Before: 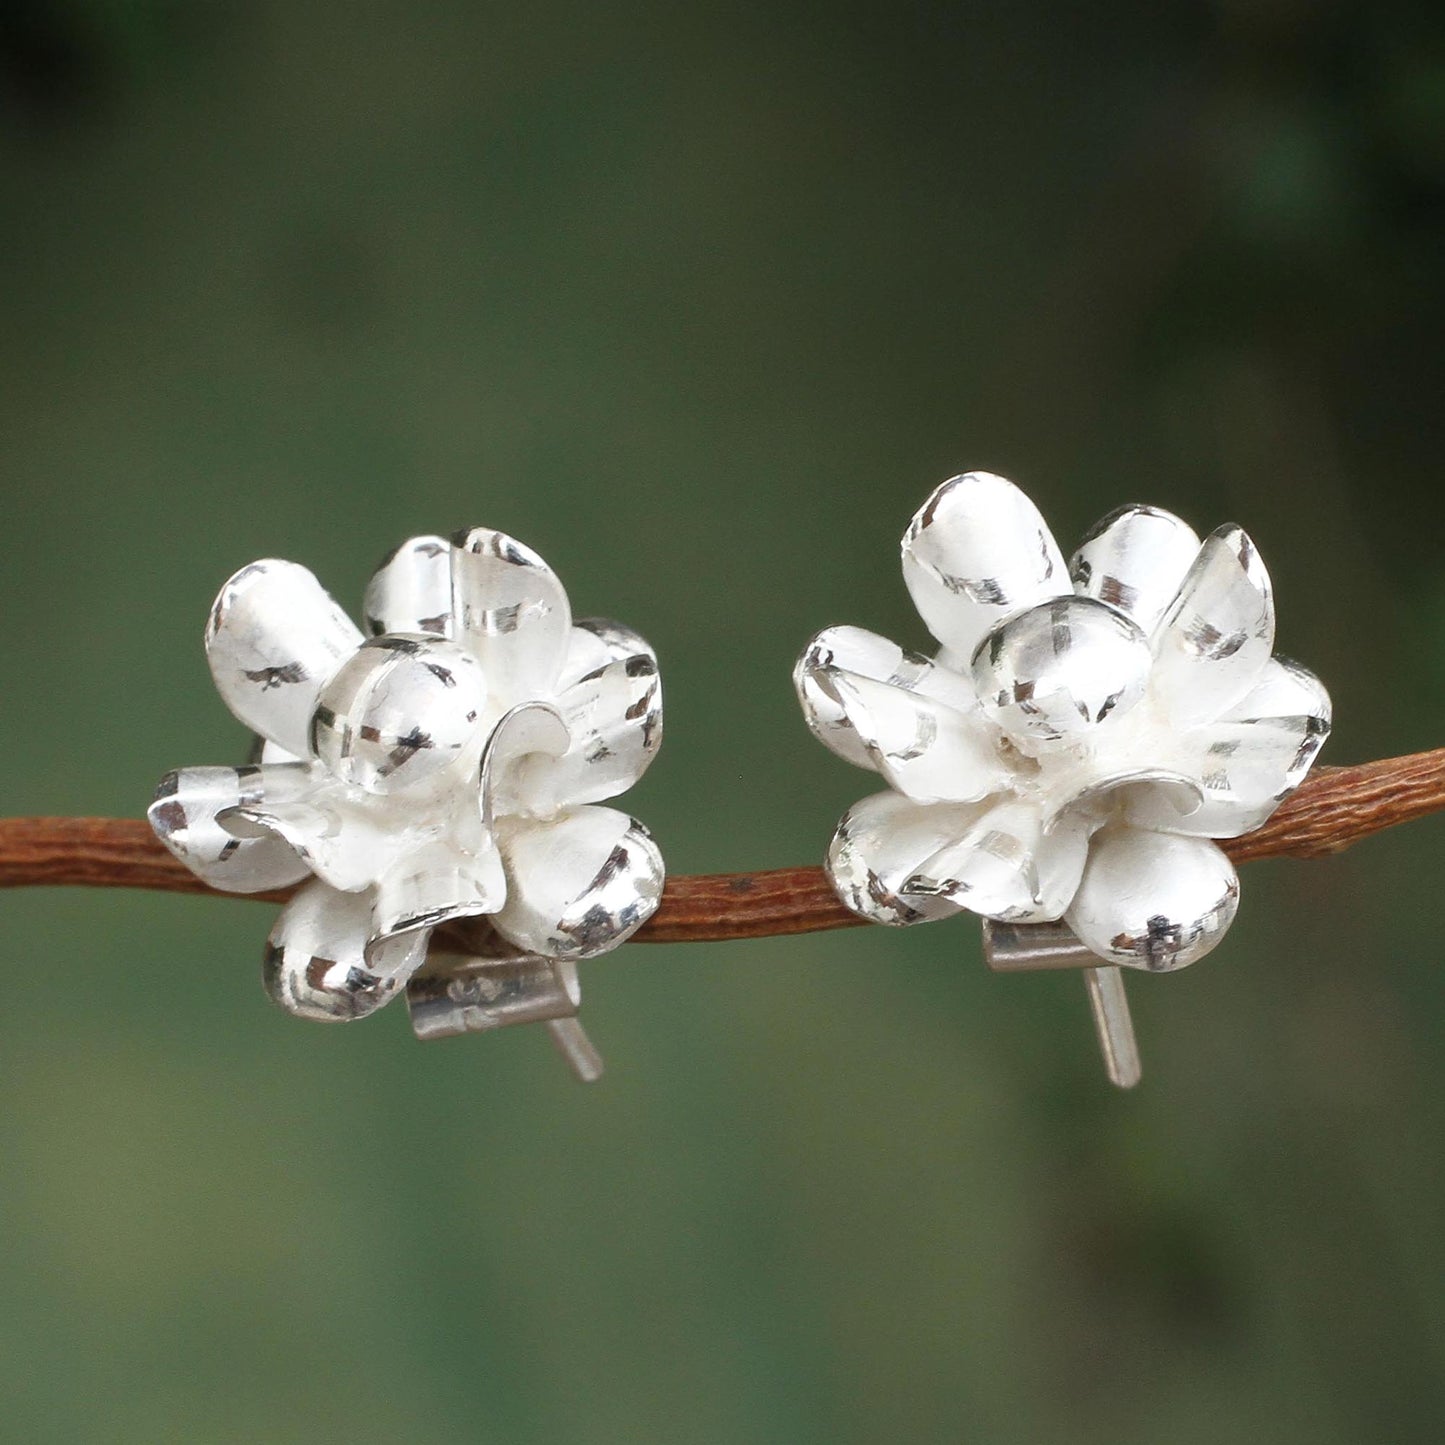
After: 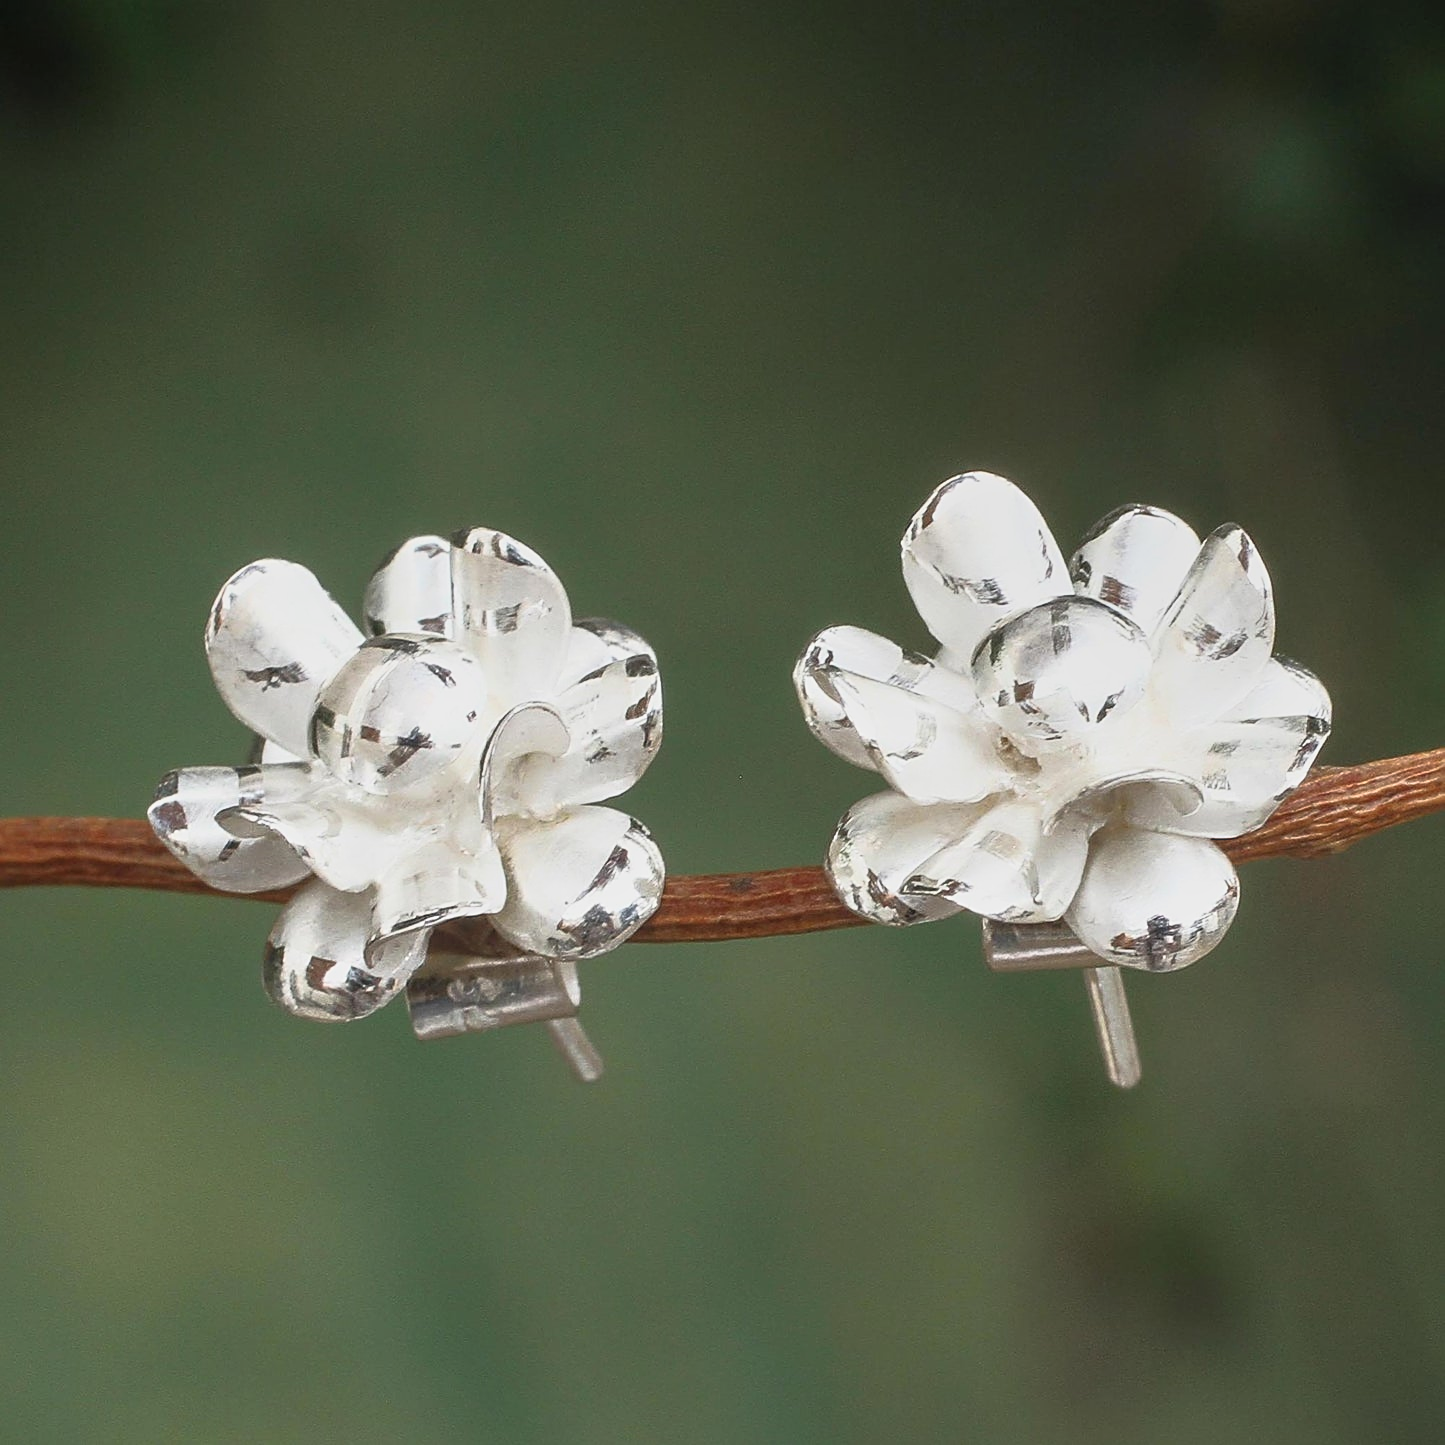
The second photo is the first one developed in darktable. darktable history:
base curve: curves: ch0 [(0, 0) (0.257, 0.25) (0.482, 0.586) (0.757, 0.871) (1, 1)]
local contrast: highlights 45%, shadows 3%, detail 100%
sharpen: on, module defaults
